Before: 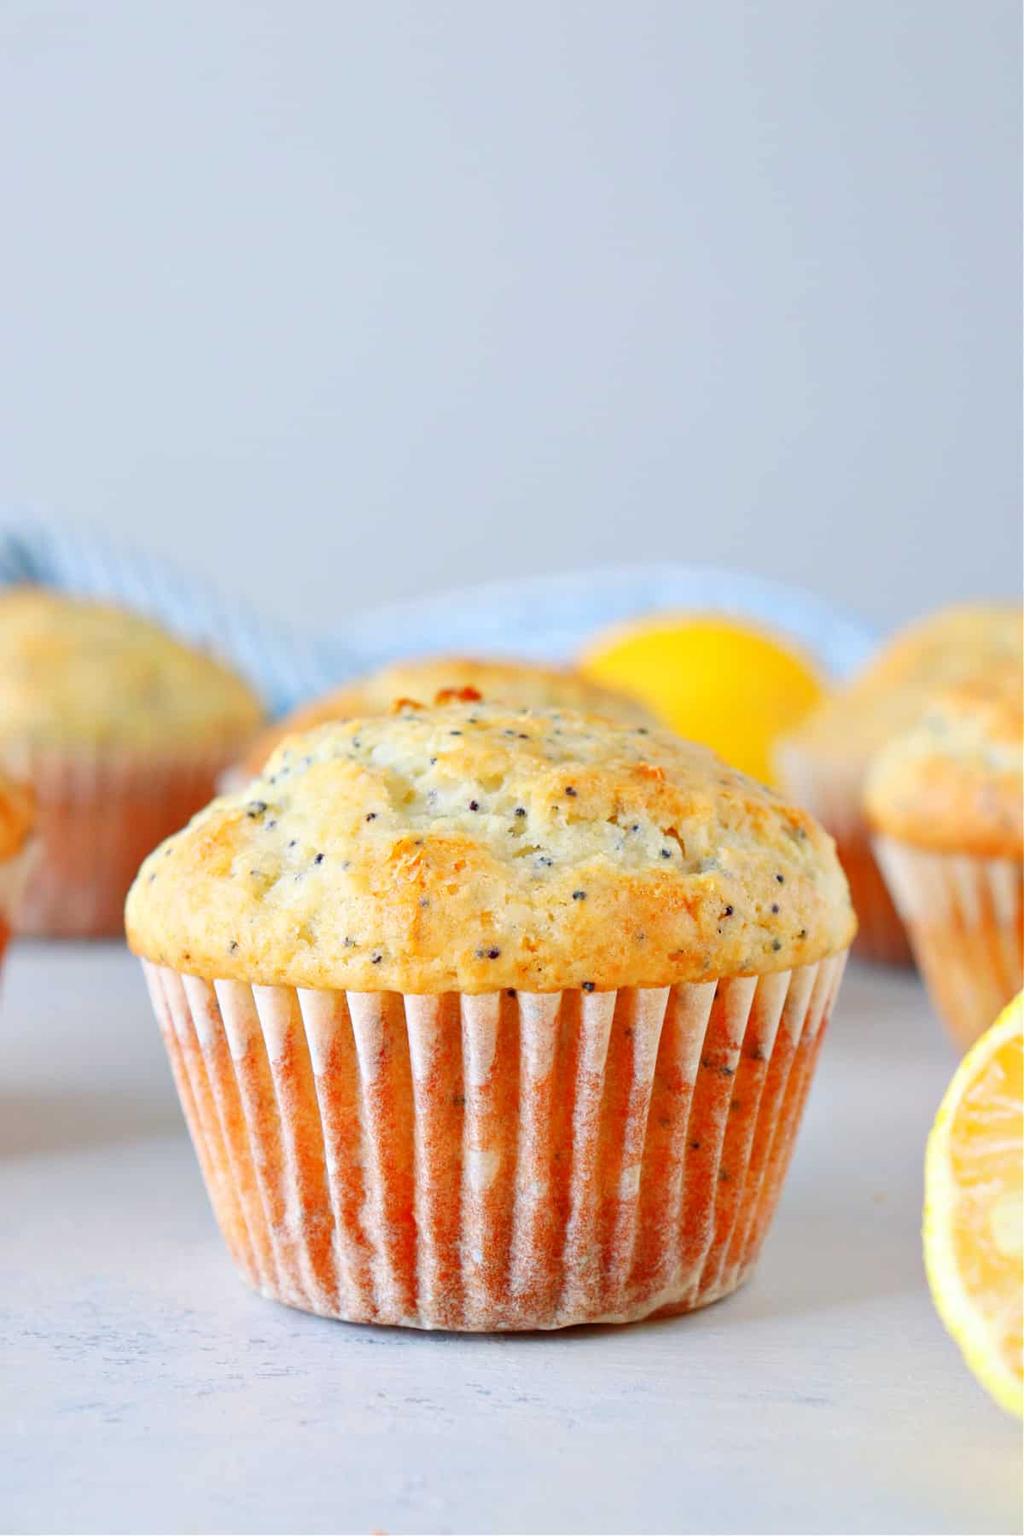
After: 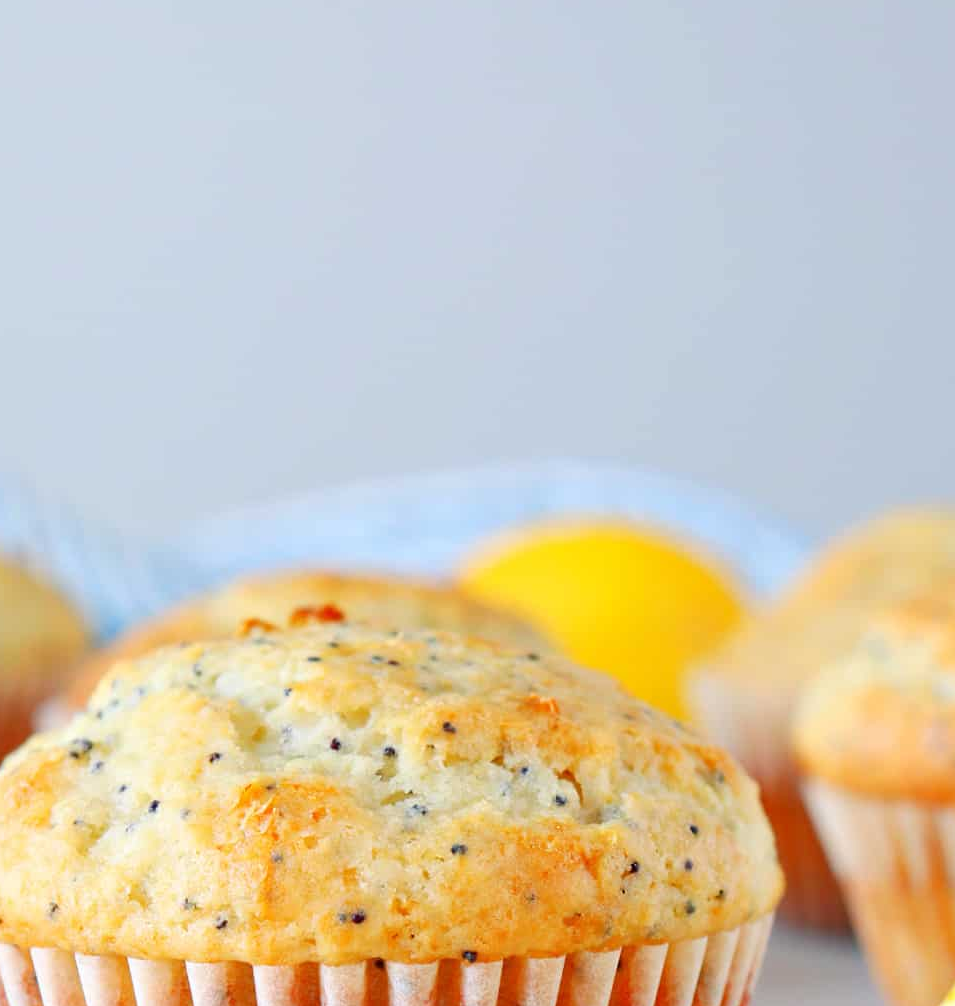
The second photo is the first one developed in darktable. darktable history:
crop: left 18.402%, top 11.123%, right 1.968%, bottom 32.938%
